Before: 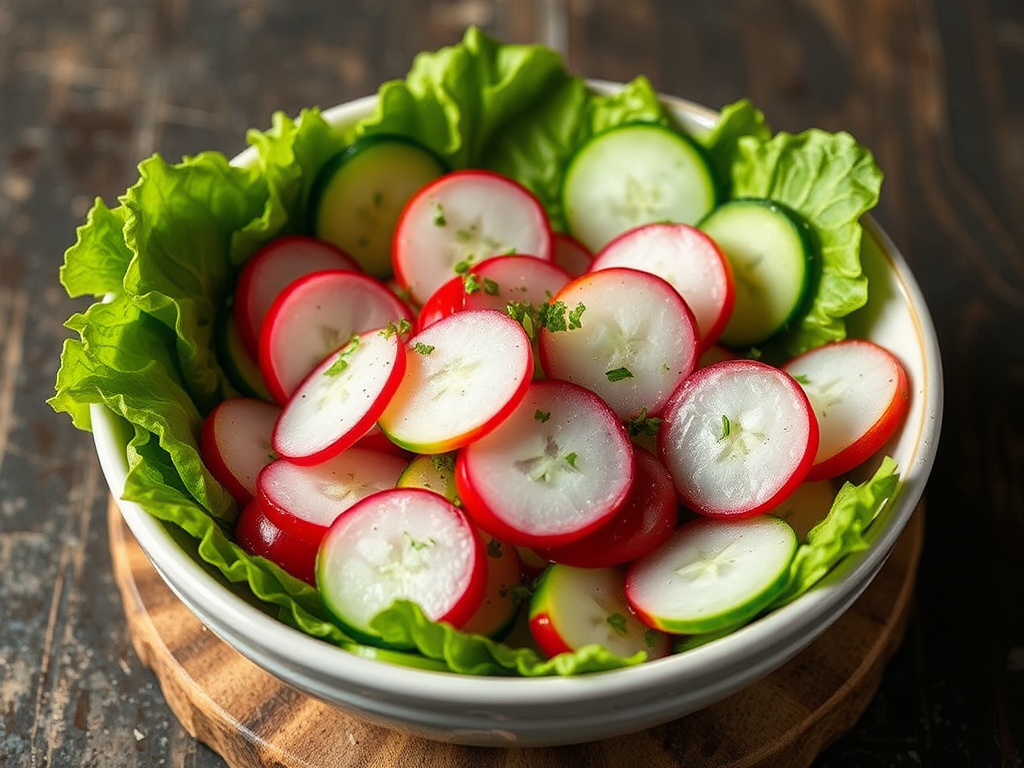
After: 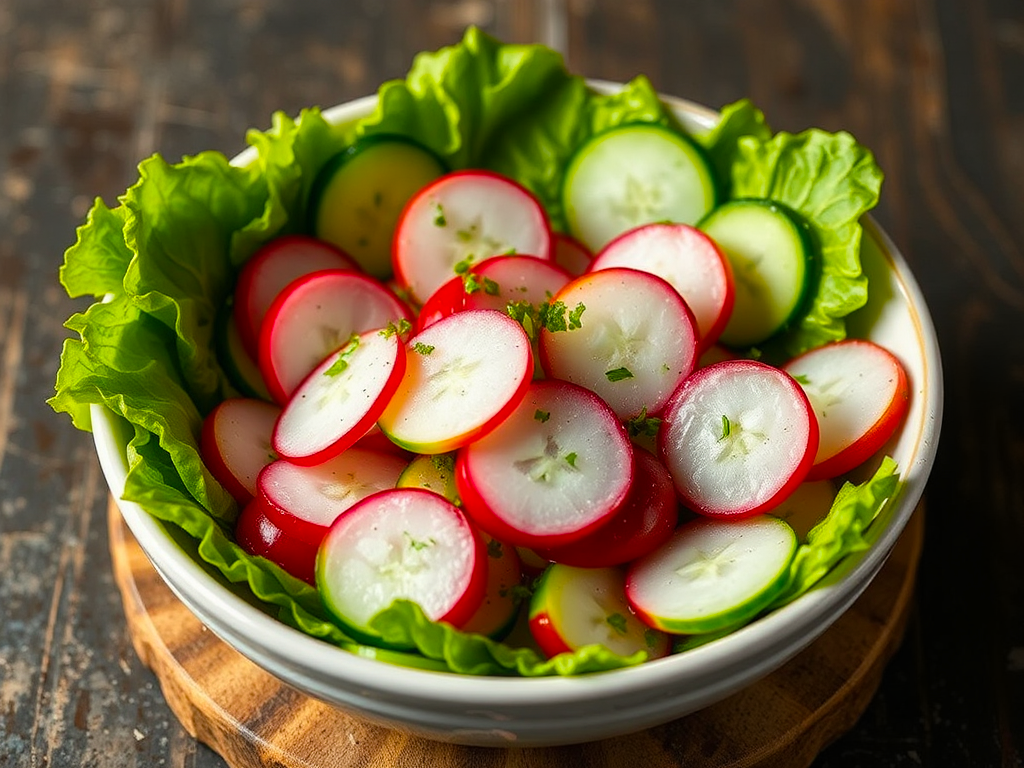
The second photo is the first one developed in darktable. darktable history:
color balance rgb: perceptual saturation grading › global saturation 19.641%, global vibrance 12.918%
